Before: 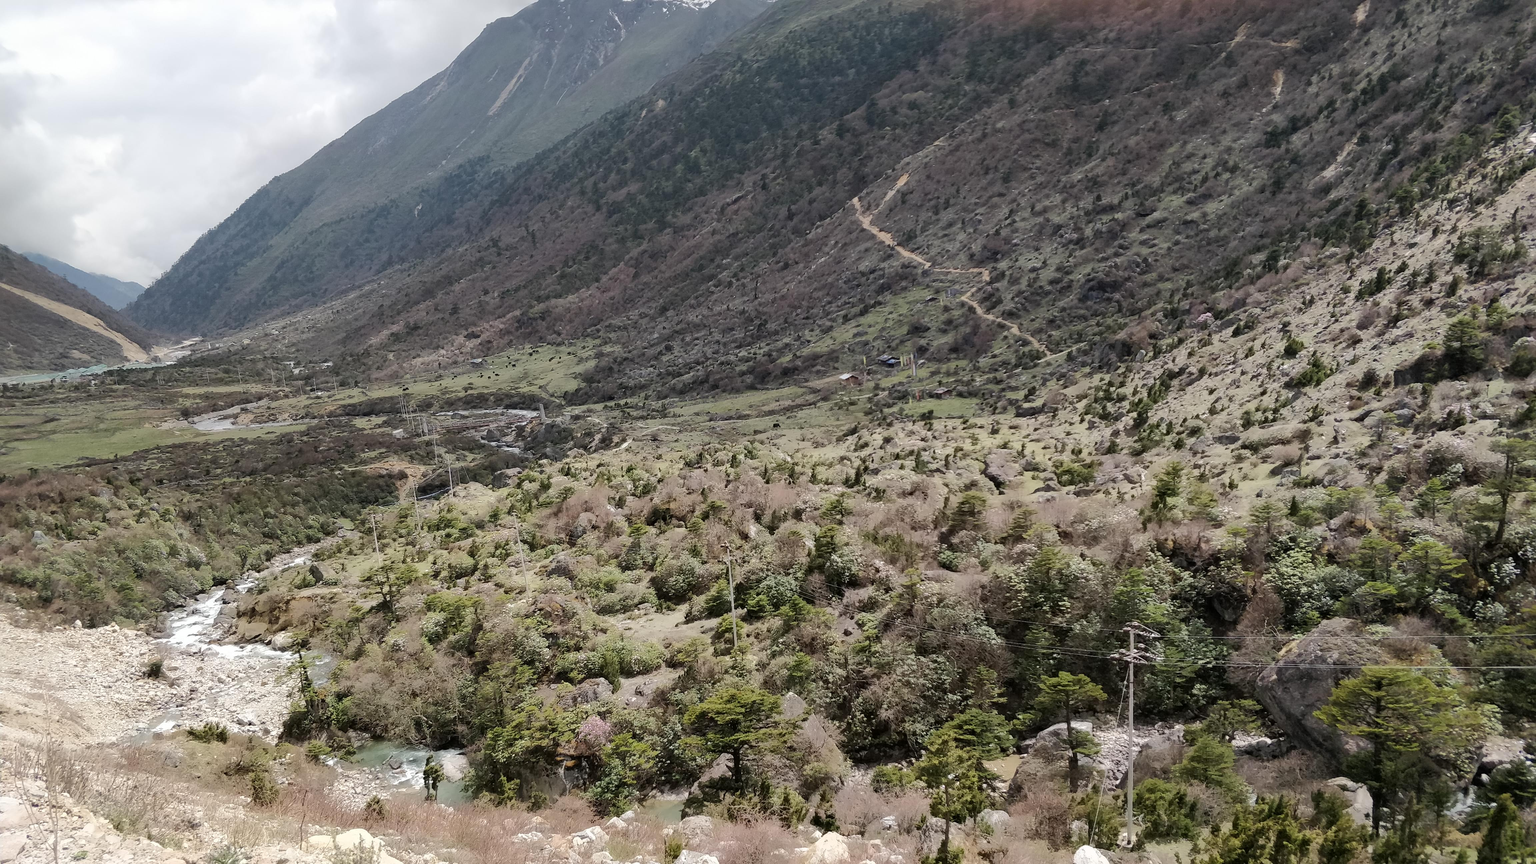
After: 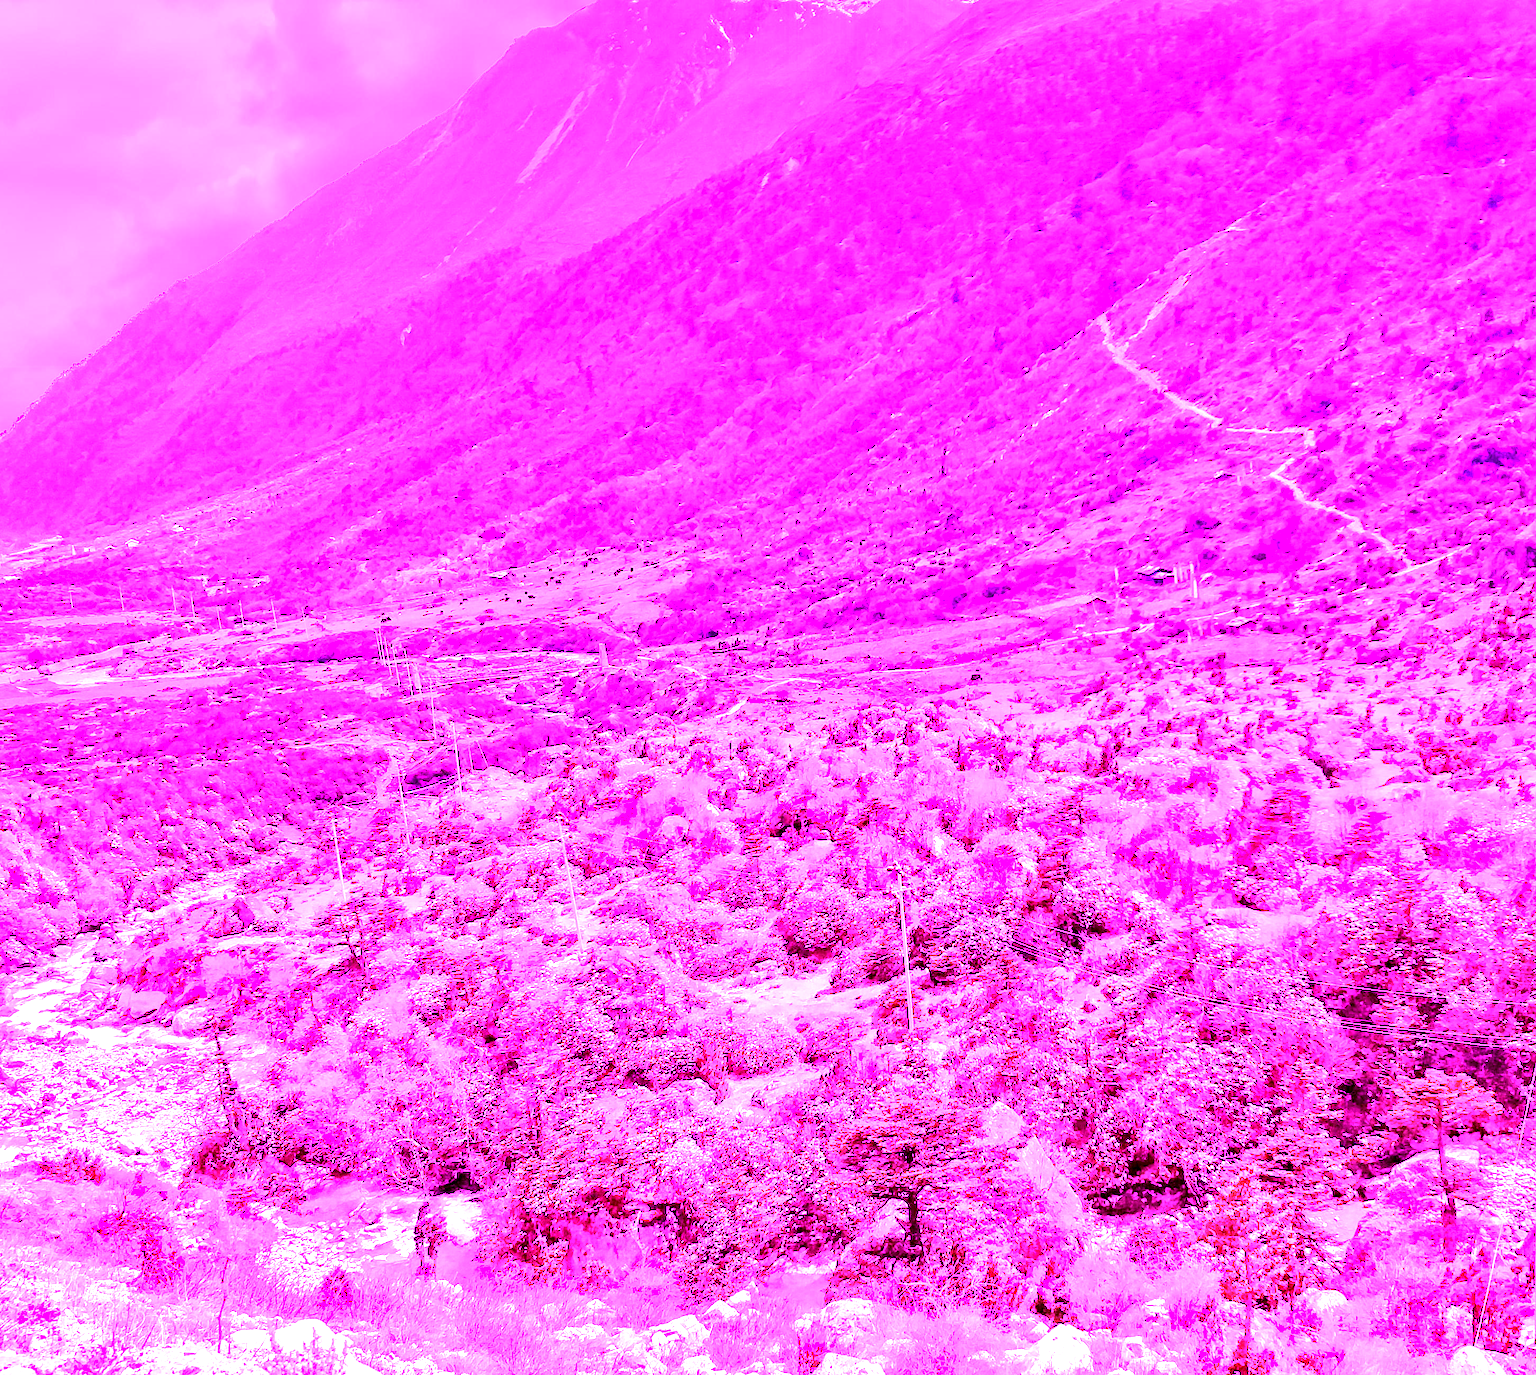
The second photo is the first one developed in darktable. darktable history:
white balance: red 8, blue 8
crop: left 10.644%, right 26.528%
graduated density: hue 238.83°, saturation 50%
contrast equalizer: octaves 7, y [[0.6 ×6], [0.55 ×6], [0 ×6], [0 ×6], [0 ×6]], mix 0.35
